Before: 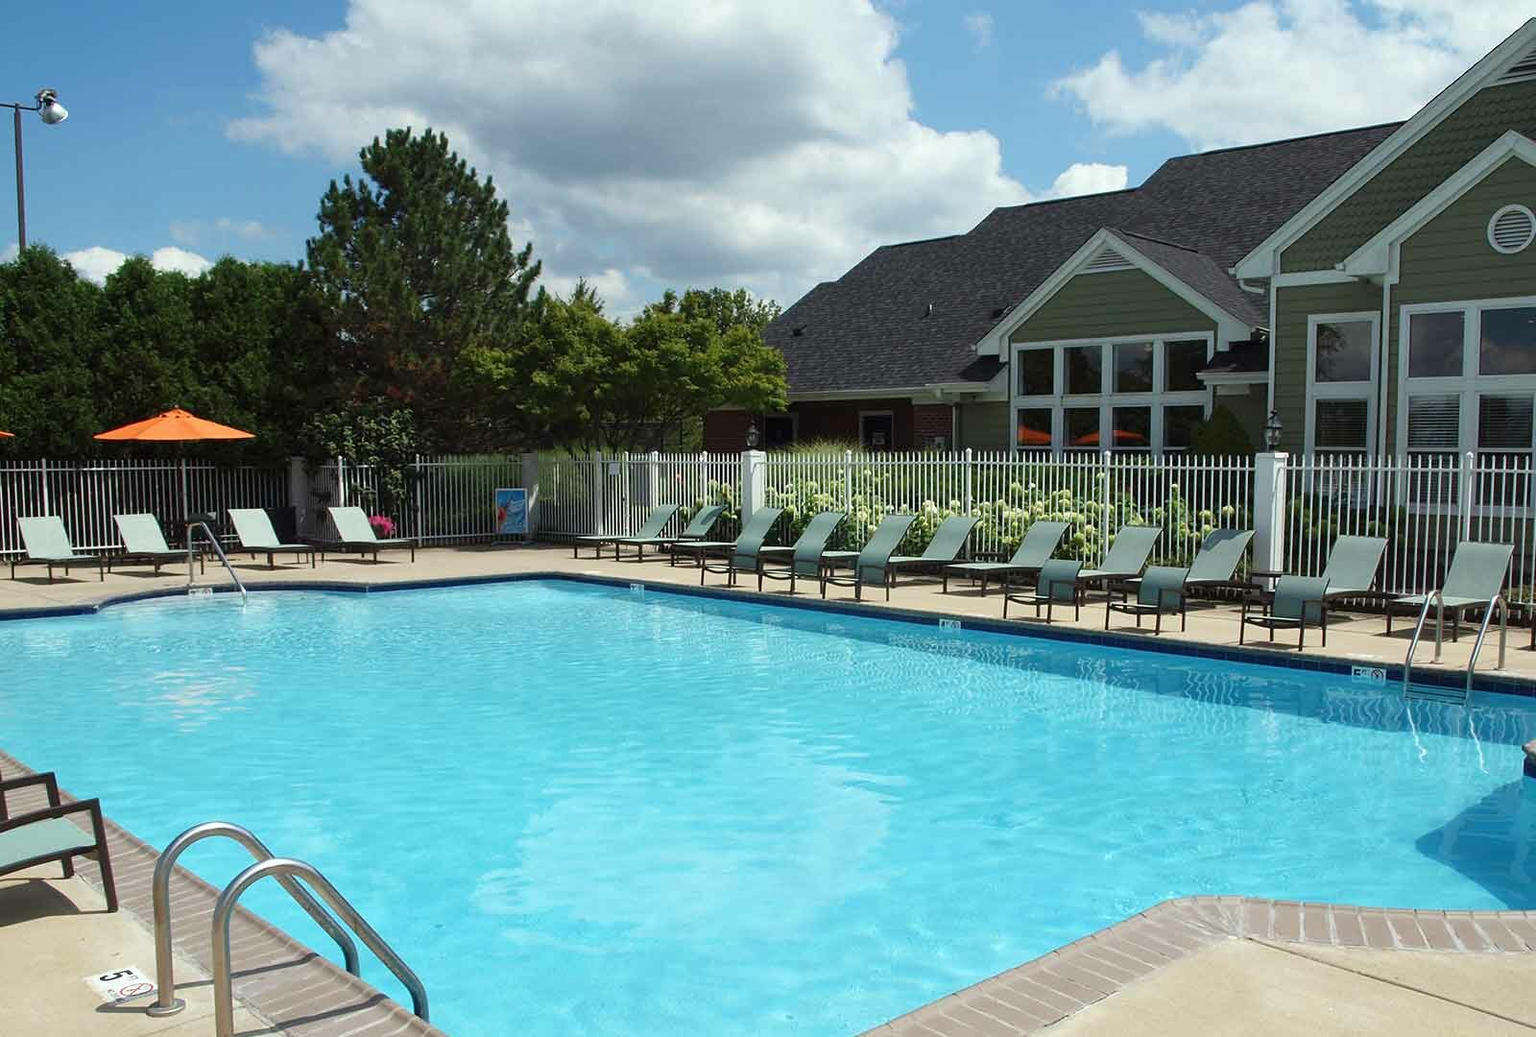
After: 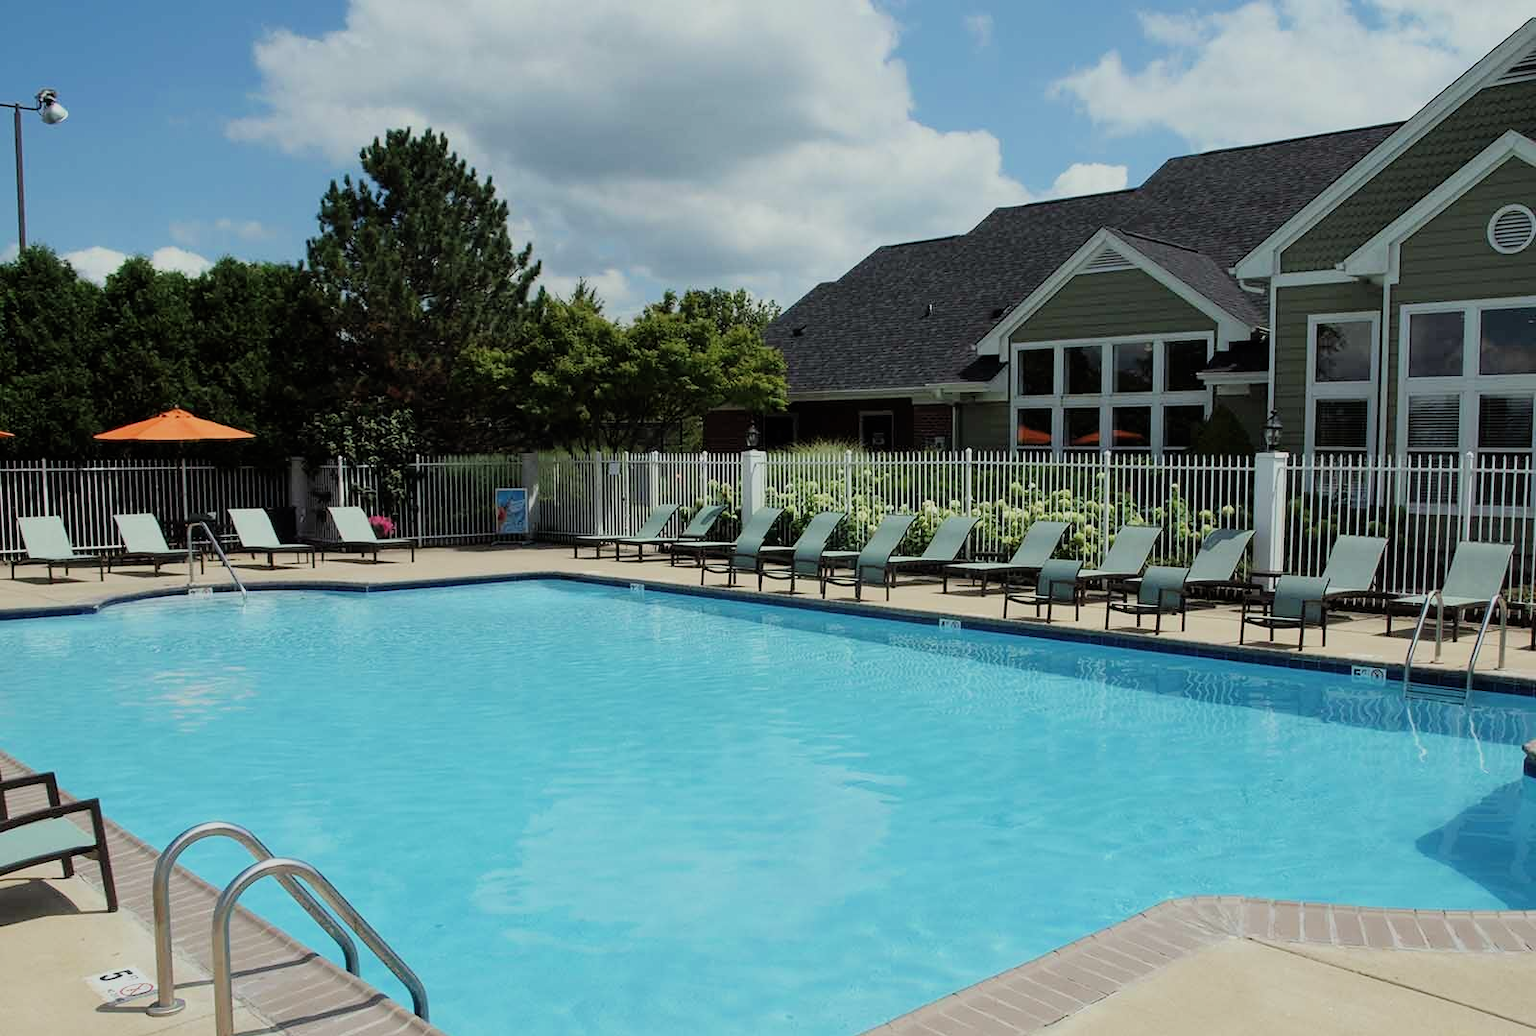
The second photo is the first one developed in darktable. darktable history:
filmic rgb: black relative exposure -7.65 EV, white relative exposure 4.56 EV, hardness 3.61, color science v6 (2022)
contrast brightness saturation: saturation -0.05
